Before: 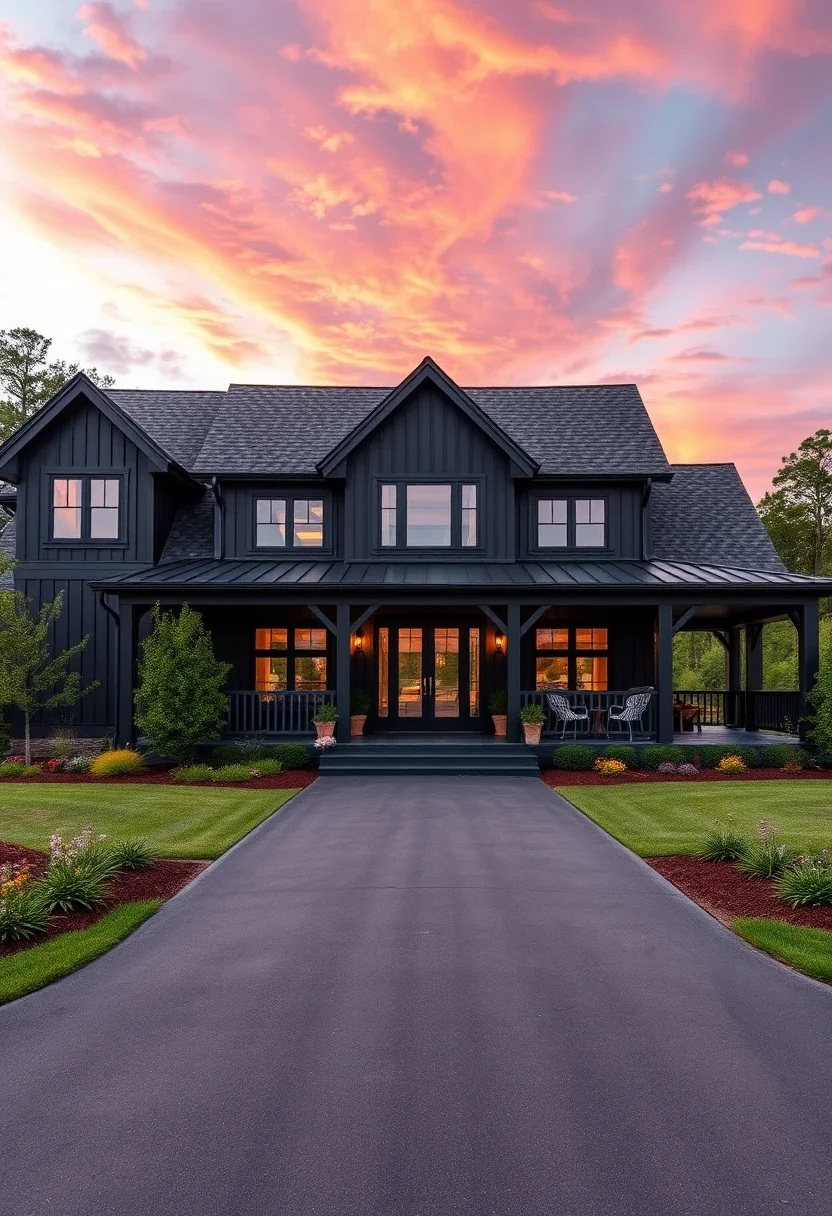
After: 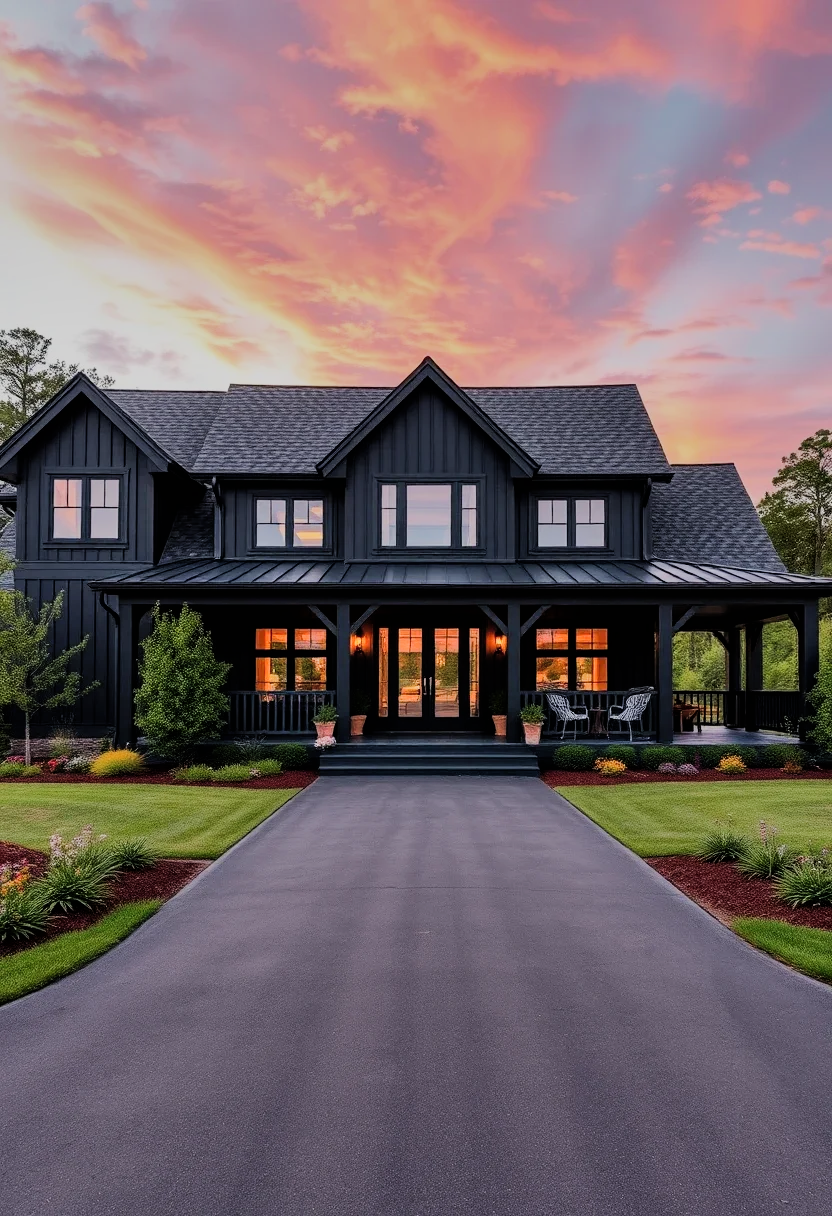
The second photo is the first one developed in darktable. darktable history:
filmic rgb: black relative exposure -7.65 EV, white relative exposure 4.56 EV, hardness 3.61, iterations of high-quality reconstruction 0
shadows and highlights: soften with gaussian
